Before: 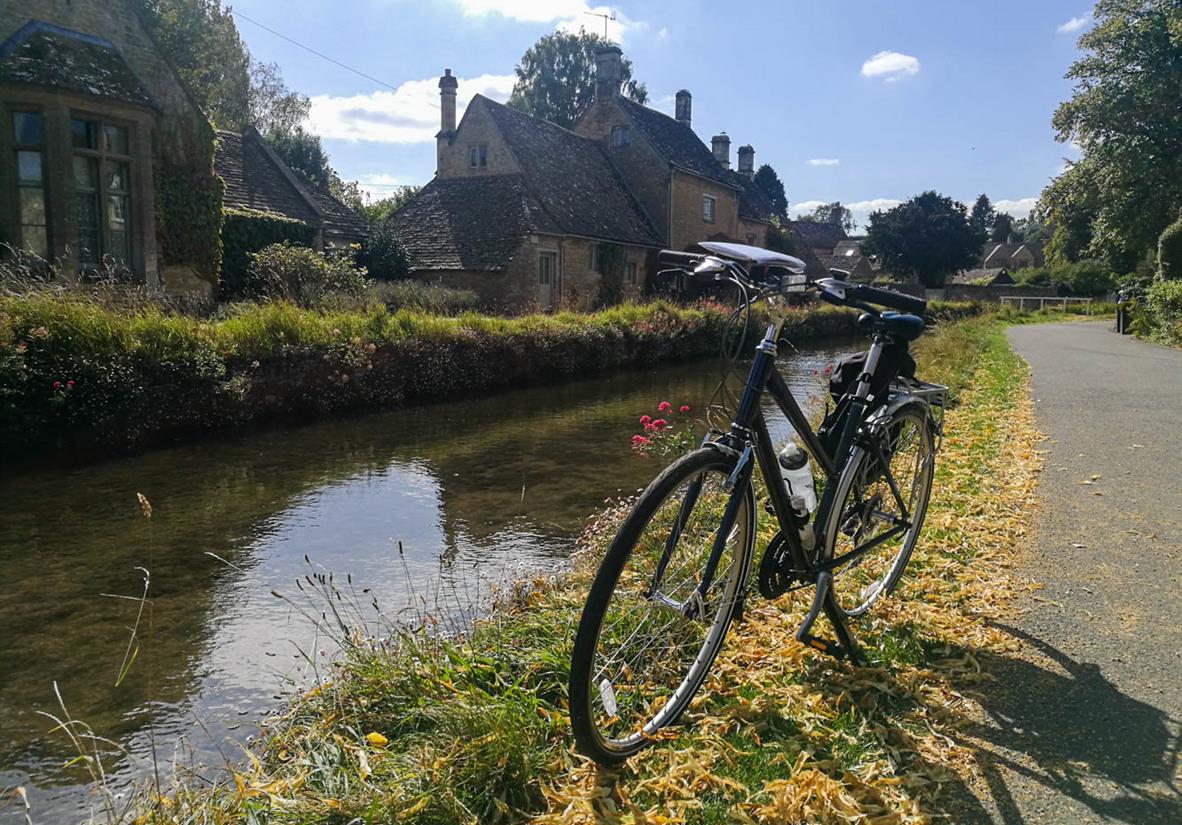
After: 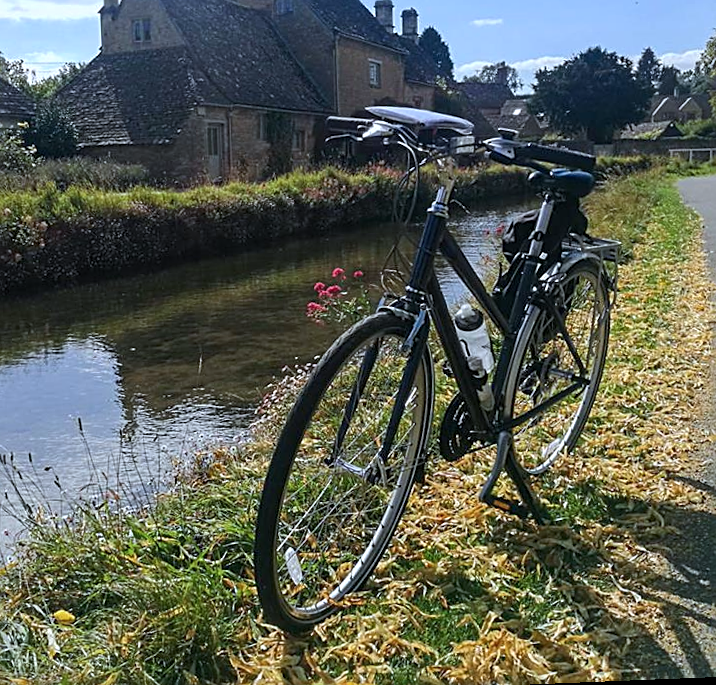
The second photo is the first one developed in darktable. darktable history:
rotate and perspective: rotation -2.29°, automatic cropping off
sharpen: on, module defaults
crop and rotate: left 28.256%, top 17.734%, right 12.656%, bottom 3.573%
color calibration: x 0.37, y 0.382, temperature 4313.32 K
